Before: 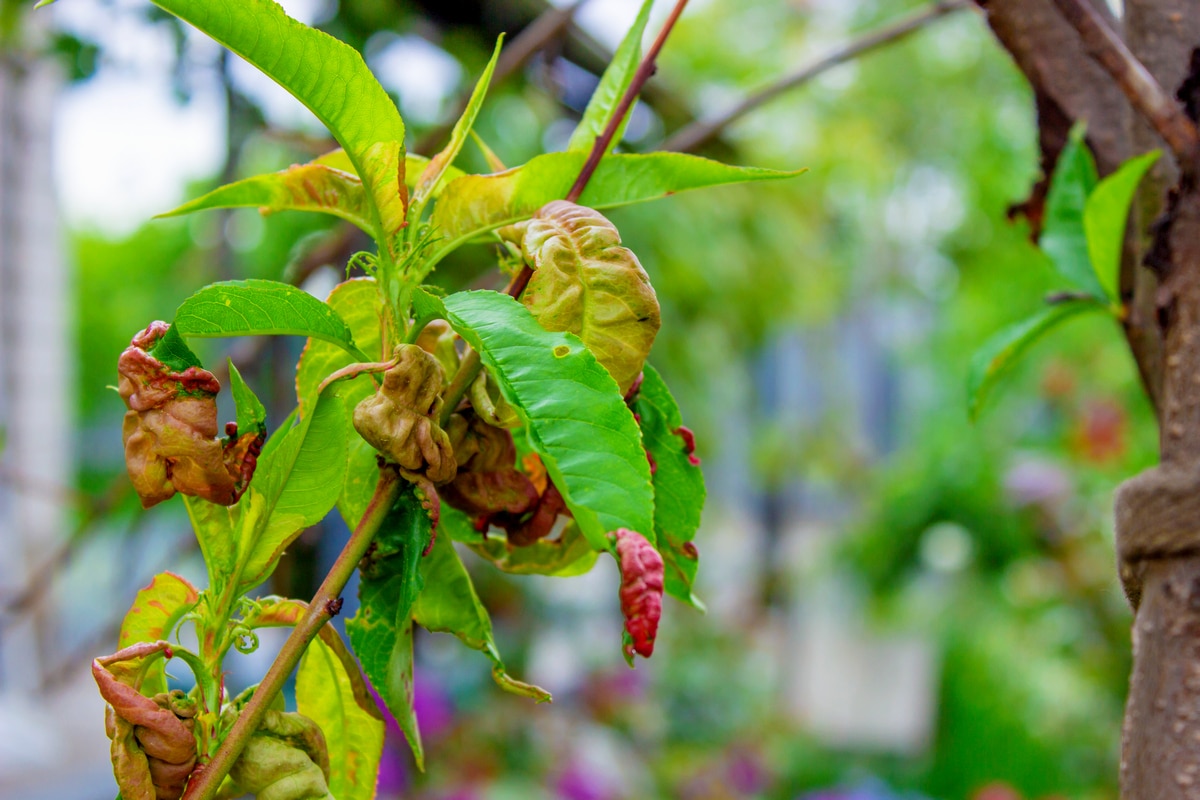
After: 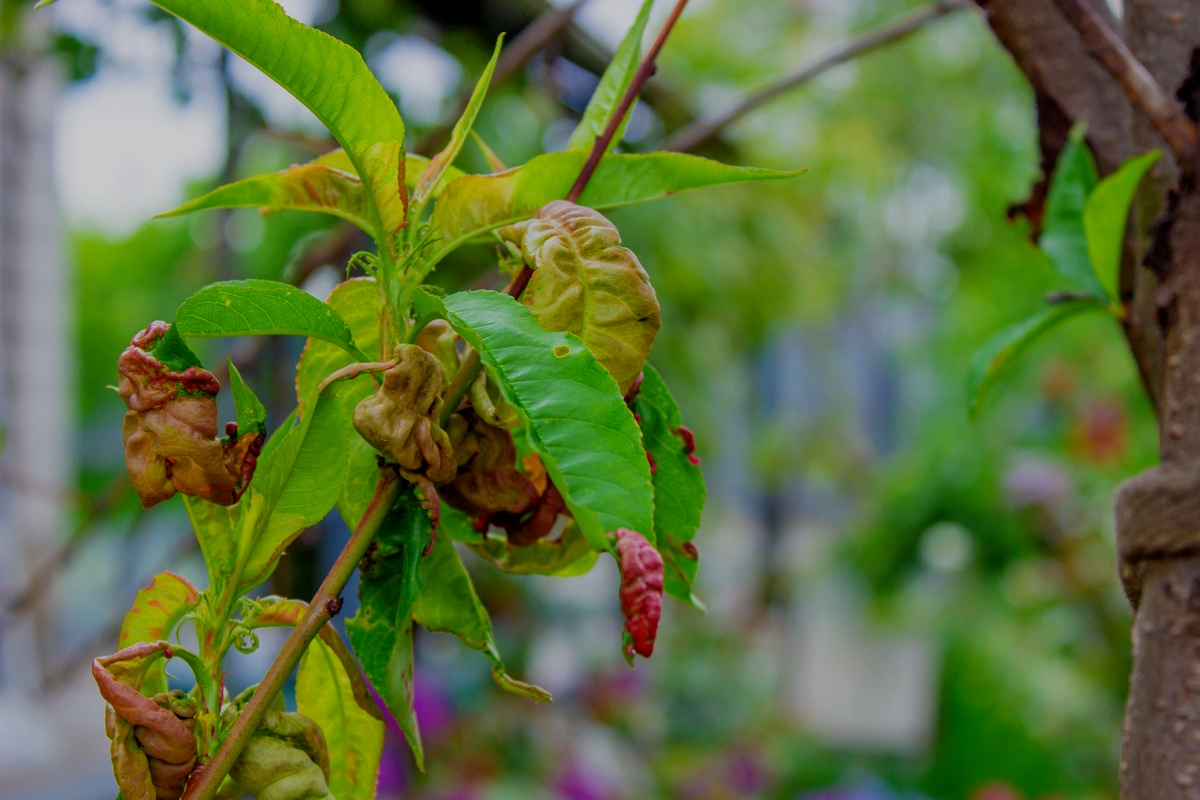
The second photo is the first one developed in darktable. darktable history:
exposure: black level correction 0, exposure -0.747 EV, compensate highlight preservation false
